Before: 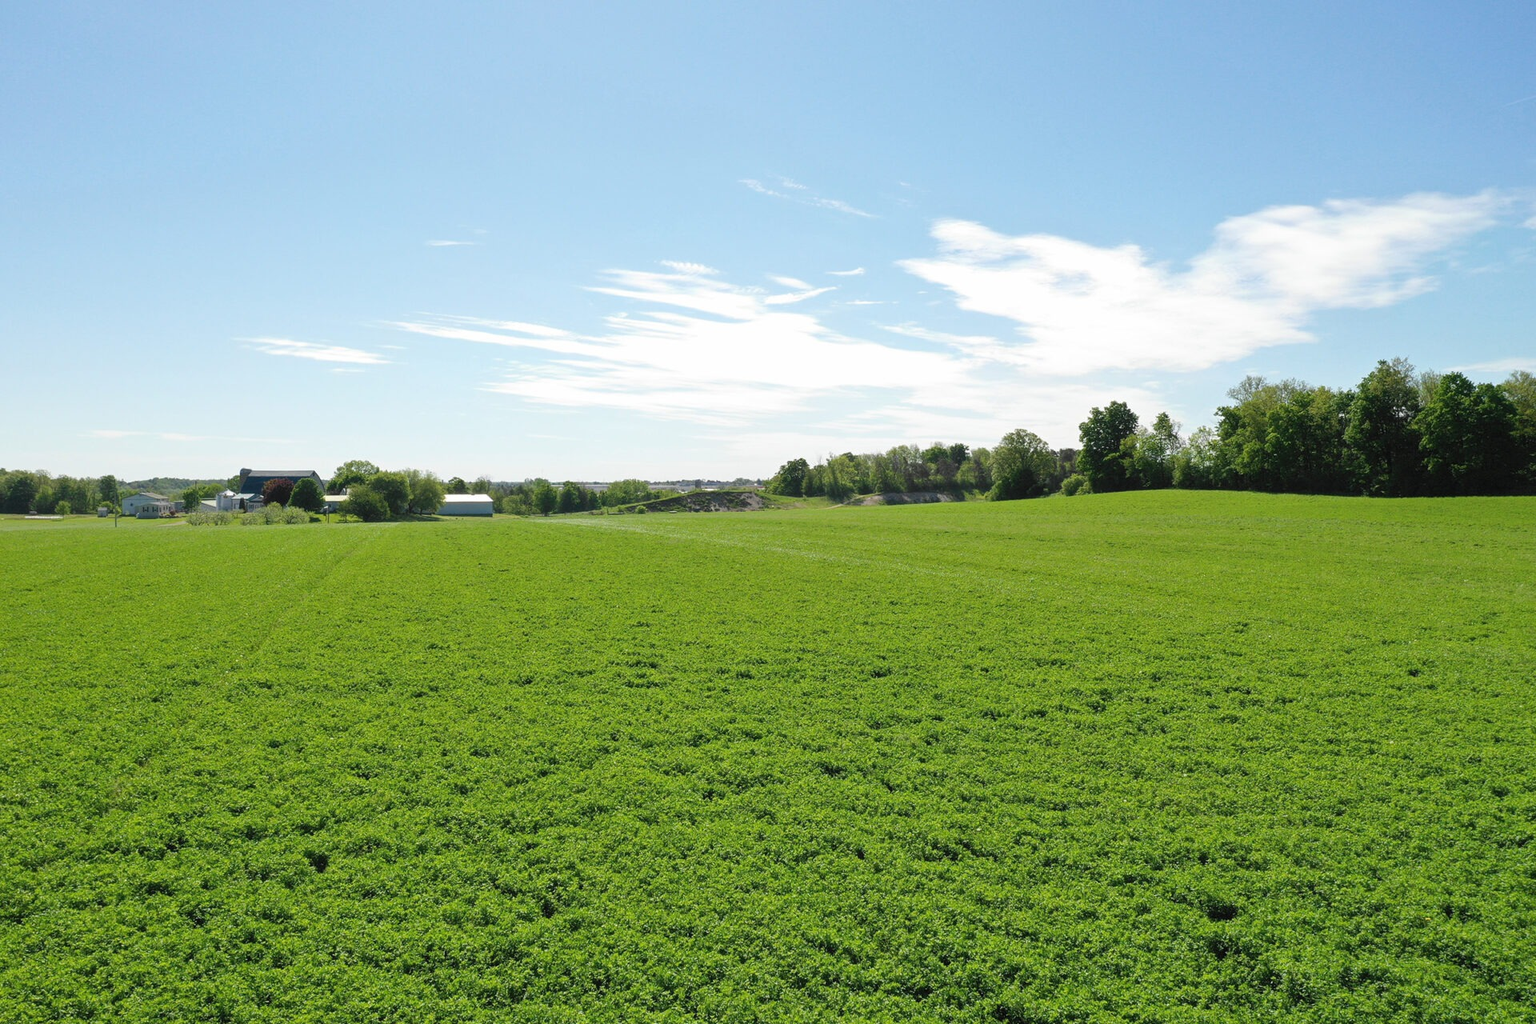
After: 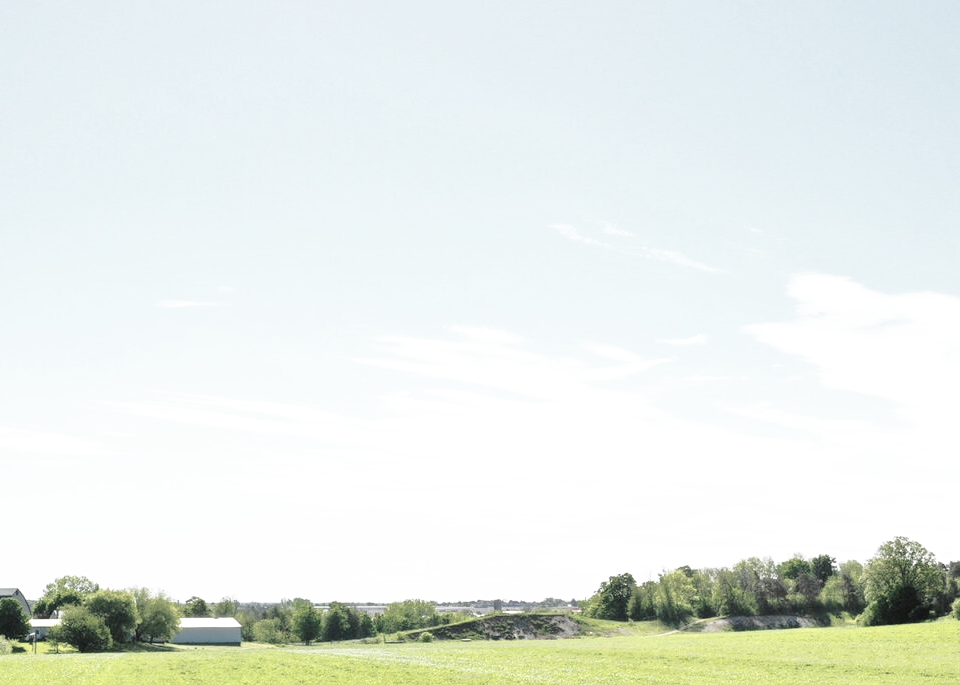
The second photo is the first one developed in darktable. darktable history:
color zones: curves: ch0 [(0, 0.6) (0.129, 0.585) (0.193, 0.596) (0.429, 0.5) (0.571, 0.5) (0.714, 0.5) (0.857, 0.5) (1, 0.6)]; ch1 [(0, 0.453) (0.112, 0.245) (0.213, 0.252) (0.429, 0.233) (0.571, 0.231) (0.683, 0.242) (0.857, 0.296) (1, 0.453)]
shadows and highlights: shadows 30
crop: left 19.556%, right 30.401%, bottom 46.458%
base curve: curves: ch0 [(0, 0.003) (0.001, 0.002) (0.006, 0.004) (0.02, 0.022) (0.048, 0.086) (0.094, 0.234) (0.162, 0.431) (0.258, 0.629) (0.385, 0.8) (0.548, 0.918) (0.751, 0.988) (1, 1)], preserve colors none
